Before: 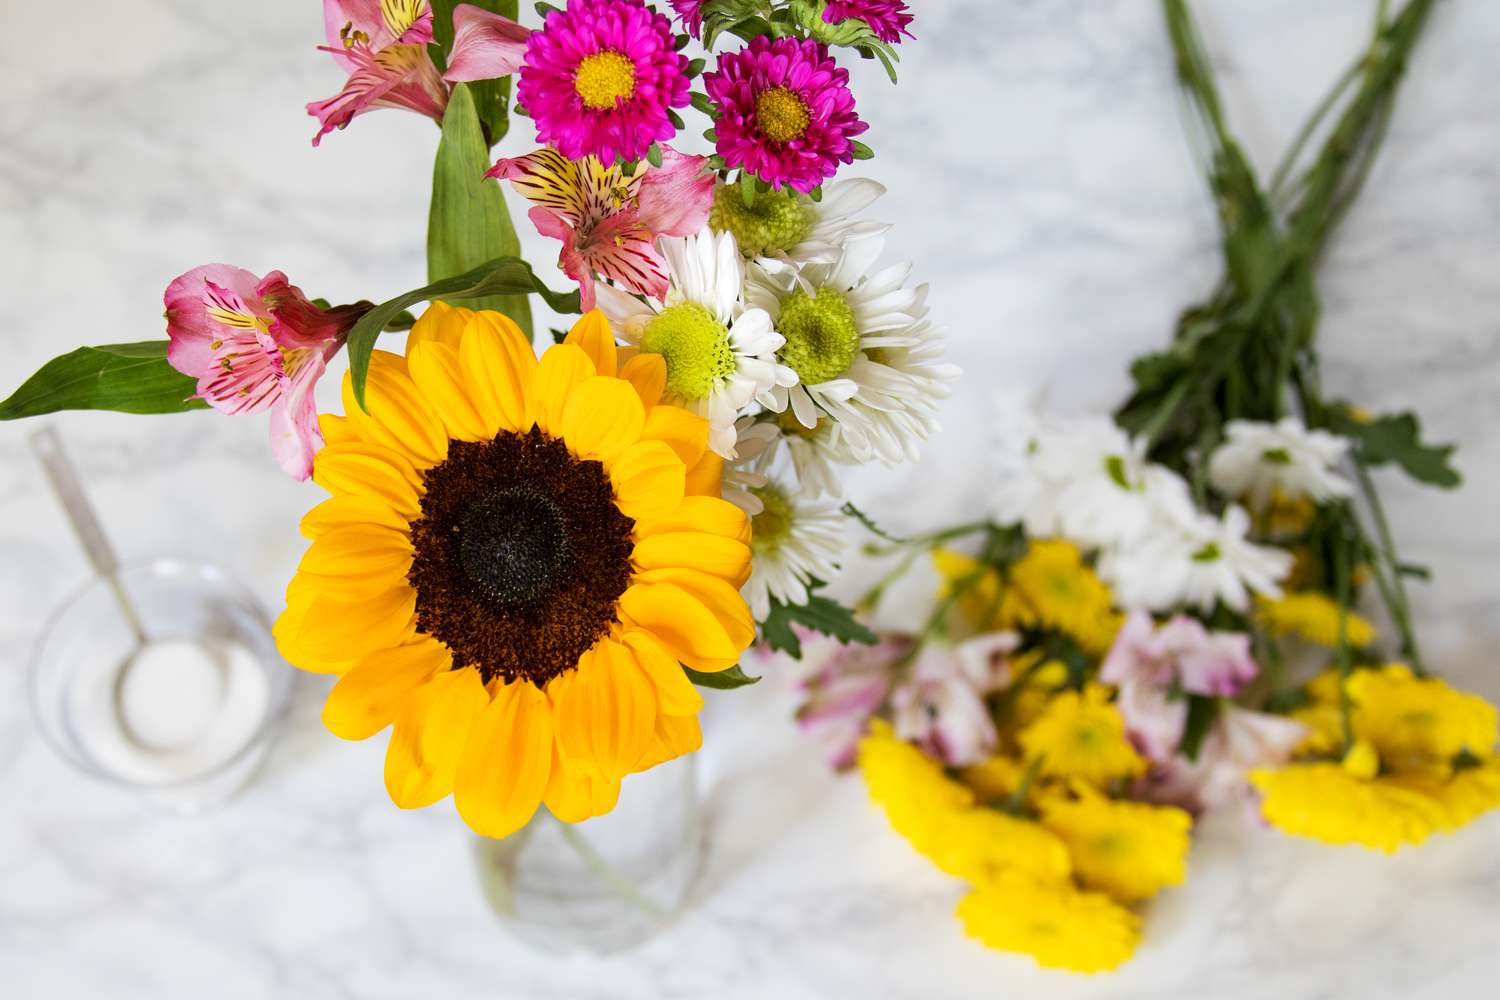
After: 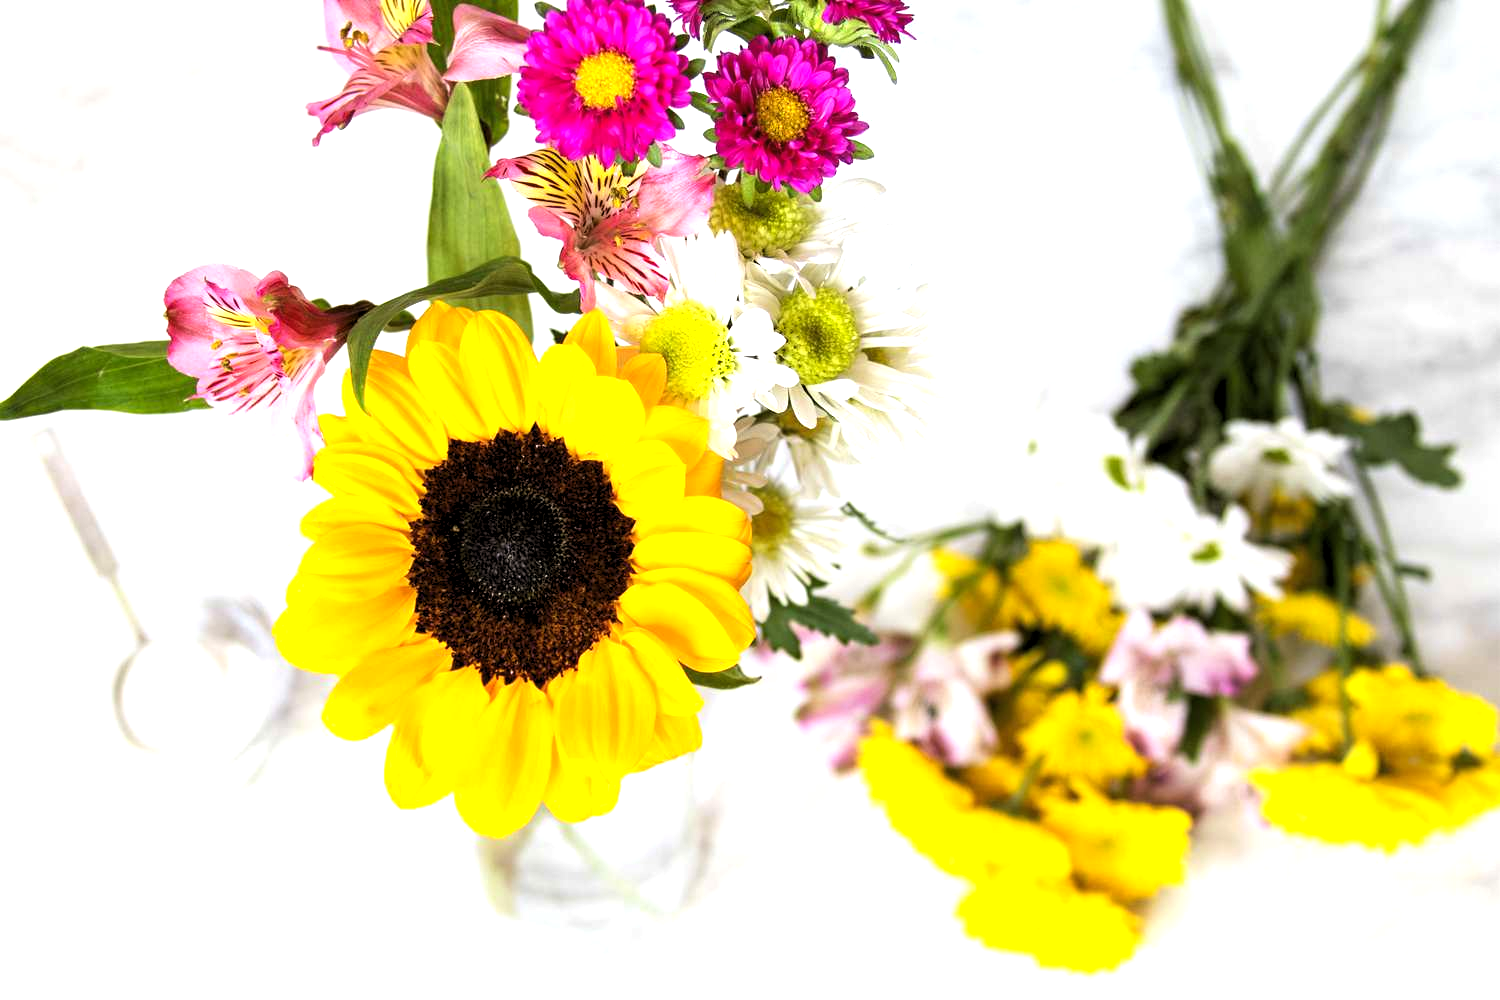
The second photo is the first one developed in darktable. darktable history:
exposure: black level correction 0, exposure 0.5 EV, compensate exposure bias true, compensate highlight preservation false
levels: levels [0.055, 0.477, 0.9]
